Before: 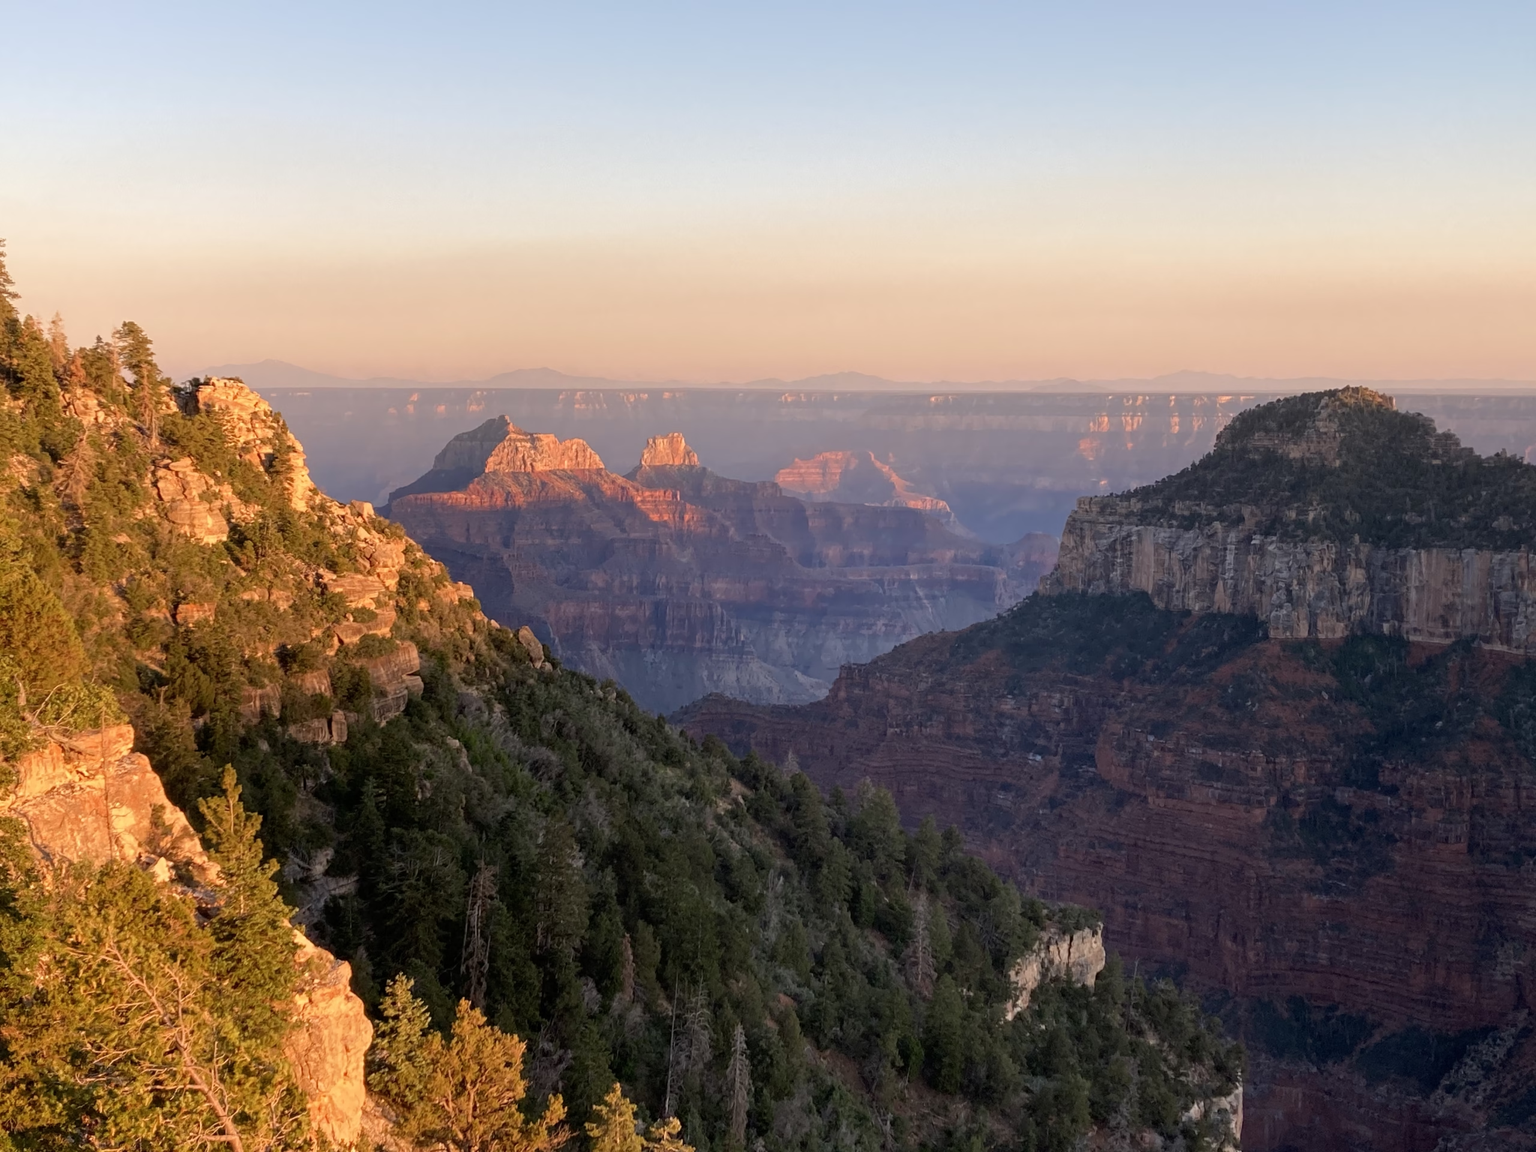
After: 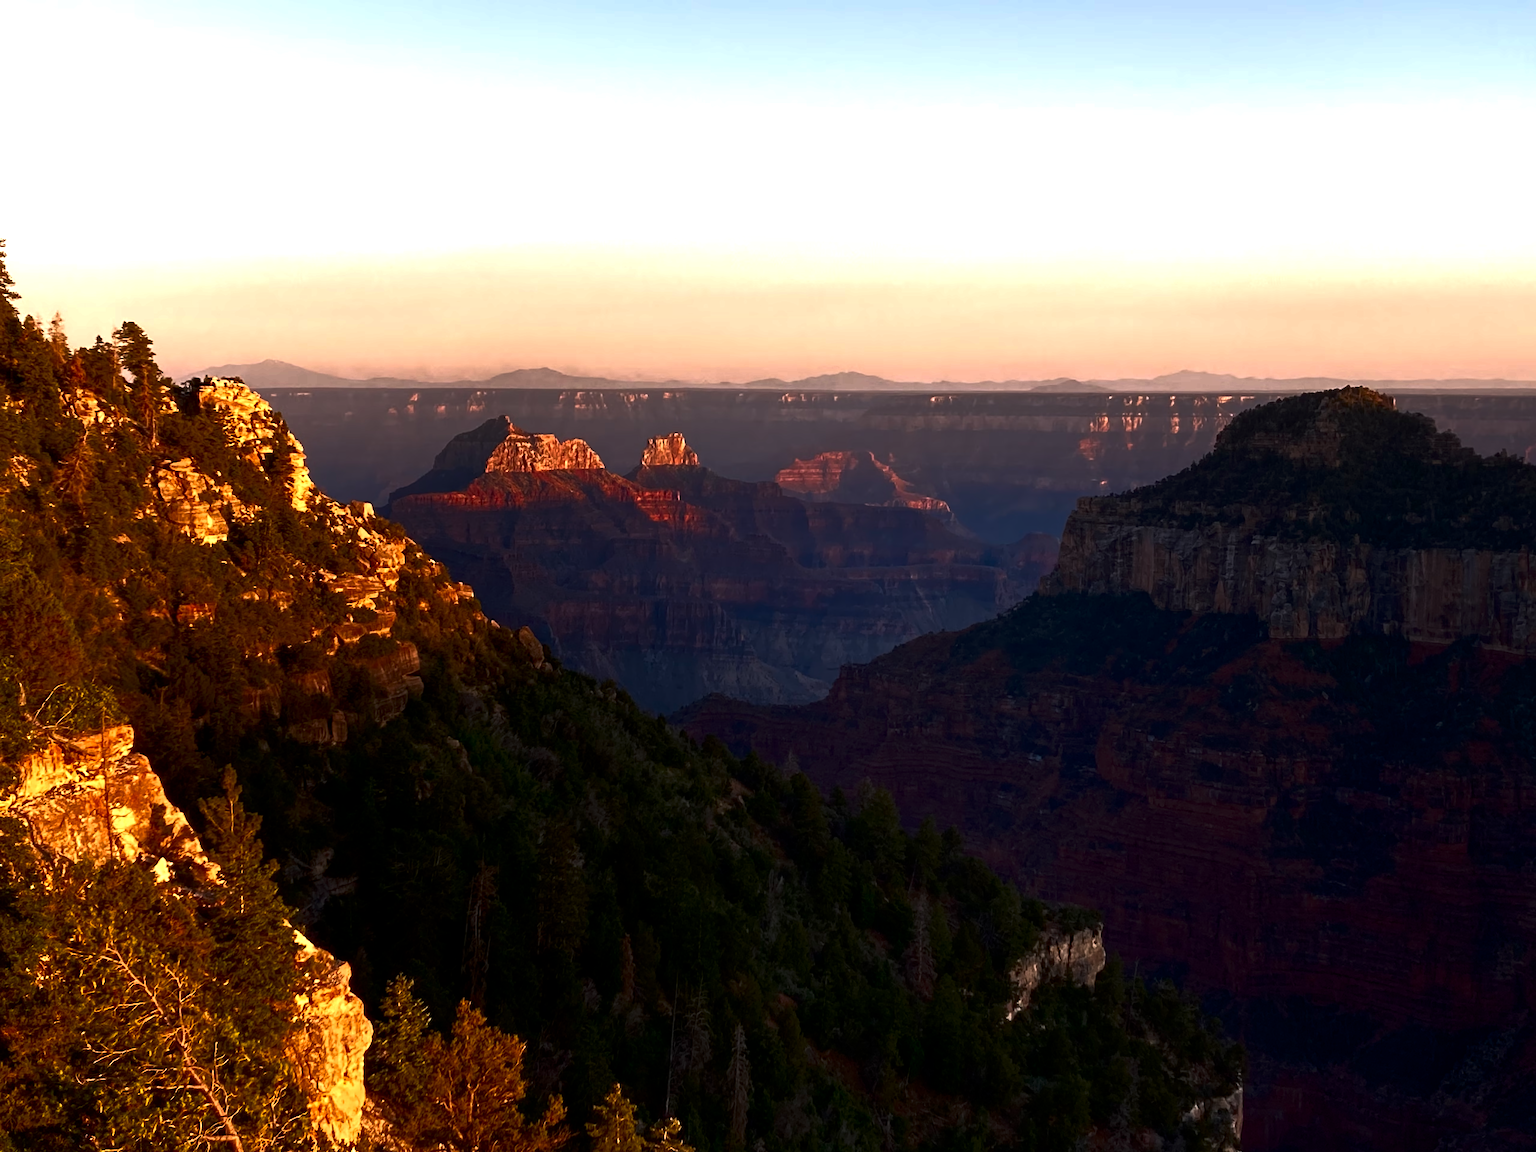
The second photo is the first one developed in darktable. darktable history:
contrast brightness saturation: brightness -0.25, saturation 0.2
tone equalizer: -8 EV -0.75 EV, -7 EV -0.7 EV, -6 EV -0.6 EV, -5 EV -0.4 EV, -3 EV 0.4 EV, -2 EV 0.6 EV, -1 EV 0.7 EV, +0 EV 0.75 EV, edges refinement/feathering 500, mask exposure compensation -1.57 EV, preserve details no
base curve: curves: ch0 [(0, 0) (0.564, 0.291) (0.802, 0.731) (1, 1)]
